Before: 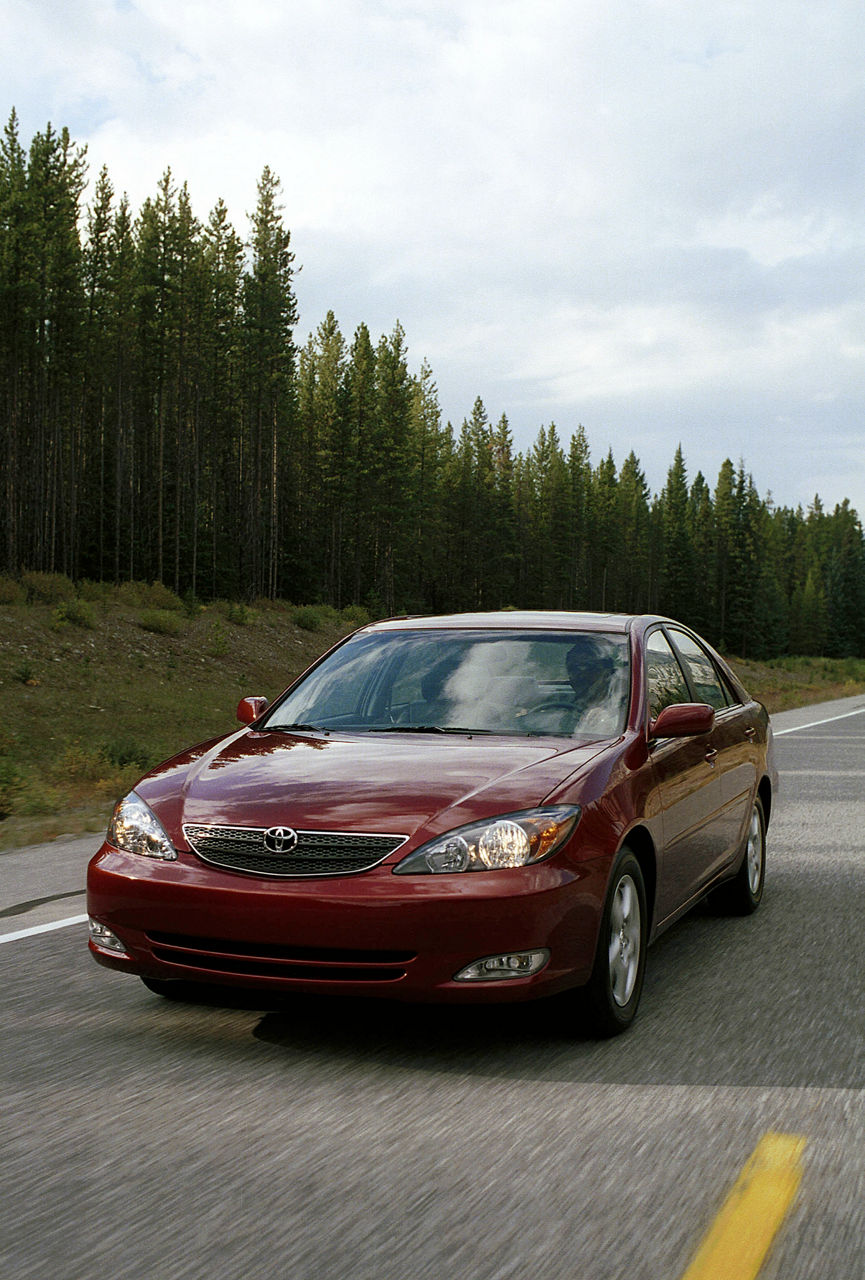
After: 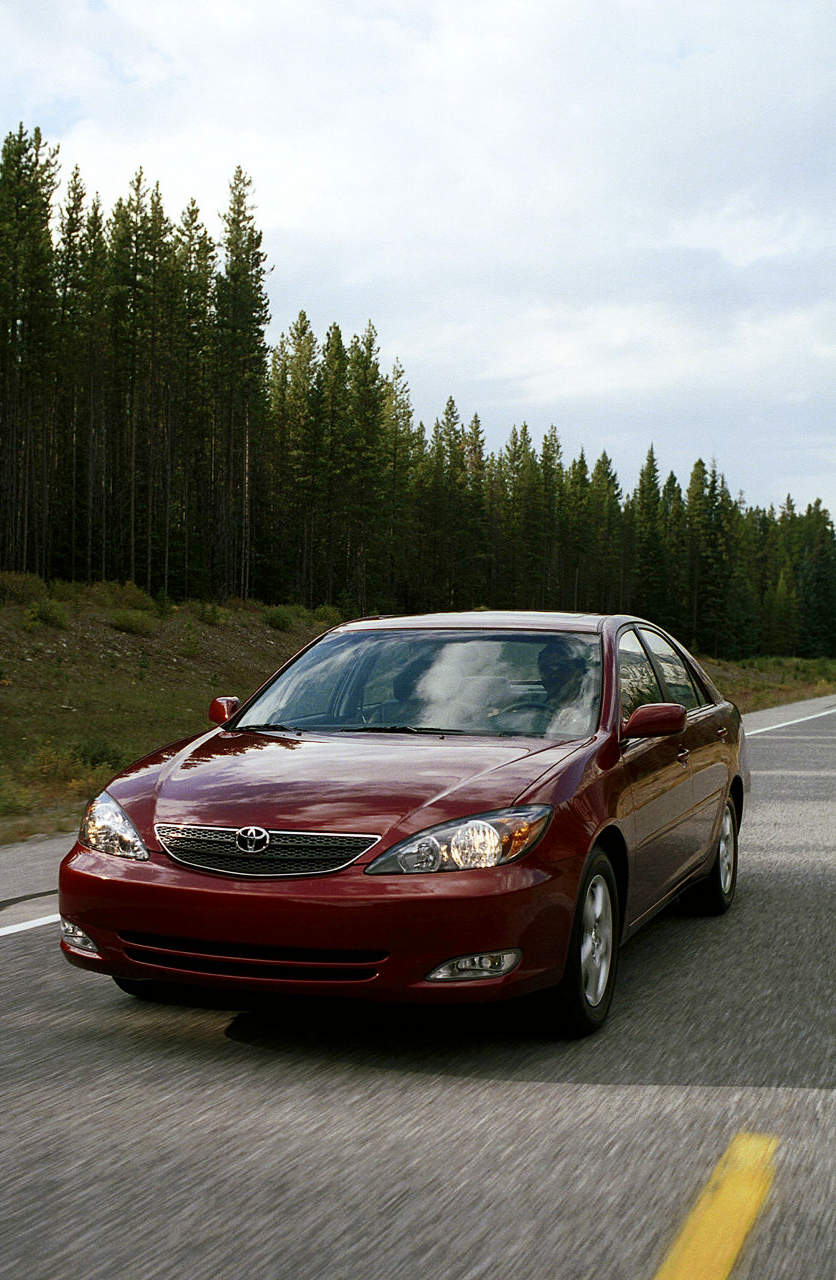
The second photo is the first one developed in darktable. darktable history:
contrast brightness saturation: contrast 0.142
crop and rotate: left 3.242%
